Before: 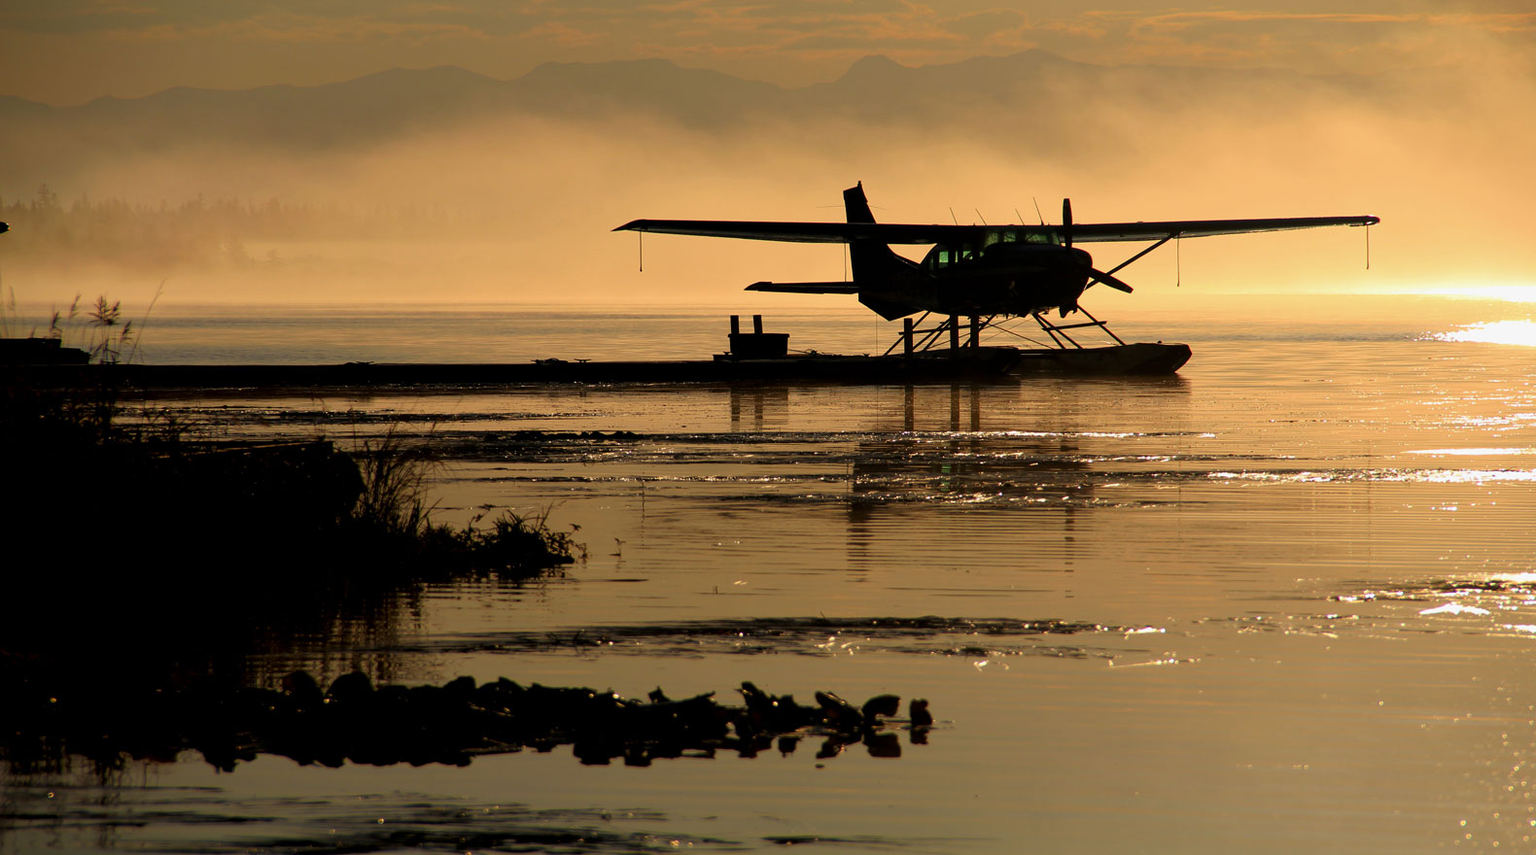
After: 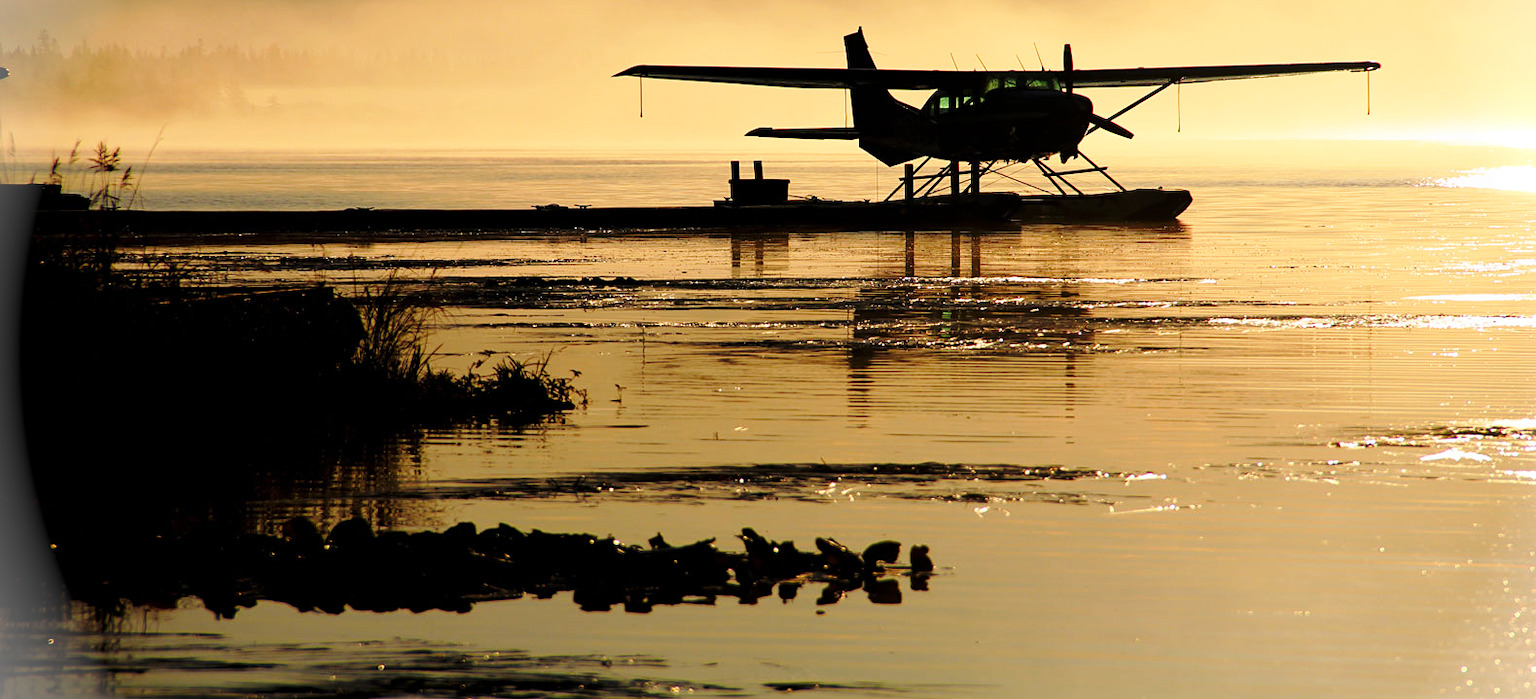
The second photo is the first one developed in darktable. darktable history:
sharpen: amount 0.215
vignetting: fall-off start 97.33%, fall-off radius 79.49%, brightness 0.982, saturation -0.493, center (0, 0.01), width/height ratio 1.108
crop and rotate: top 18.285%
base curve: curves: ch0 [(0, 0) (0.028, 0.03) (0.121, 0.232) (0.46, 0.748) (0.859, 0.968) (1, 1)], preserve colors none
